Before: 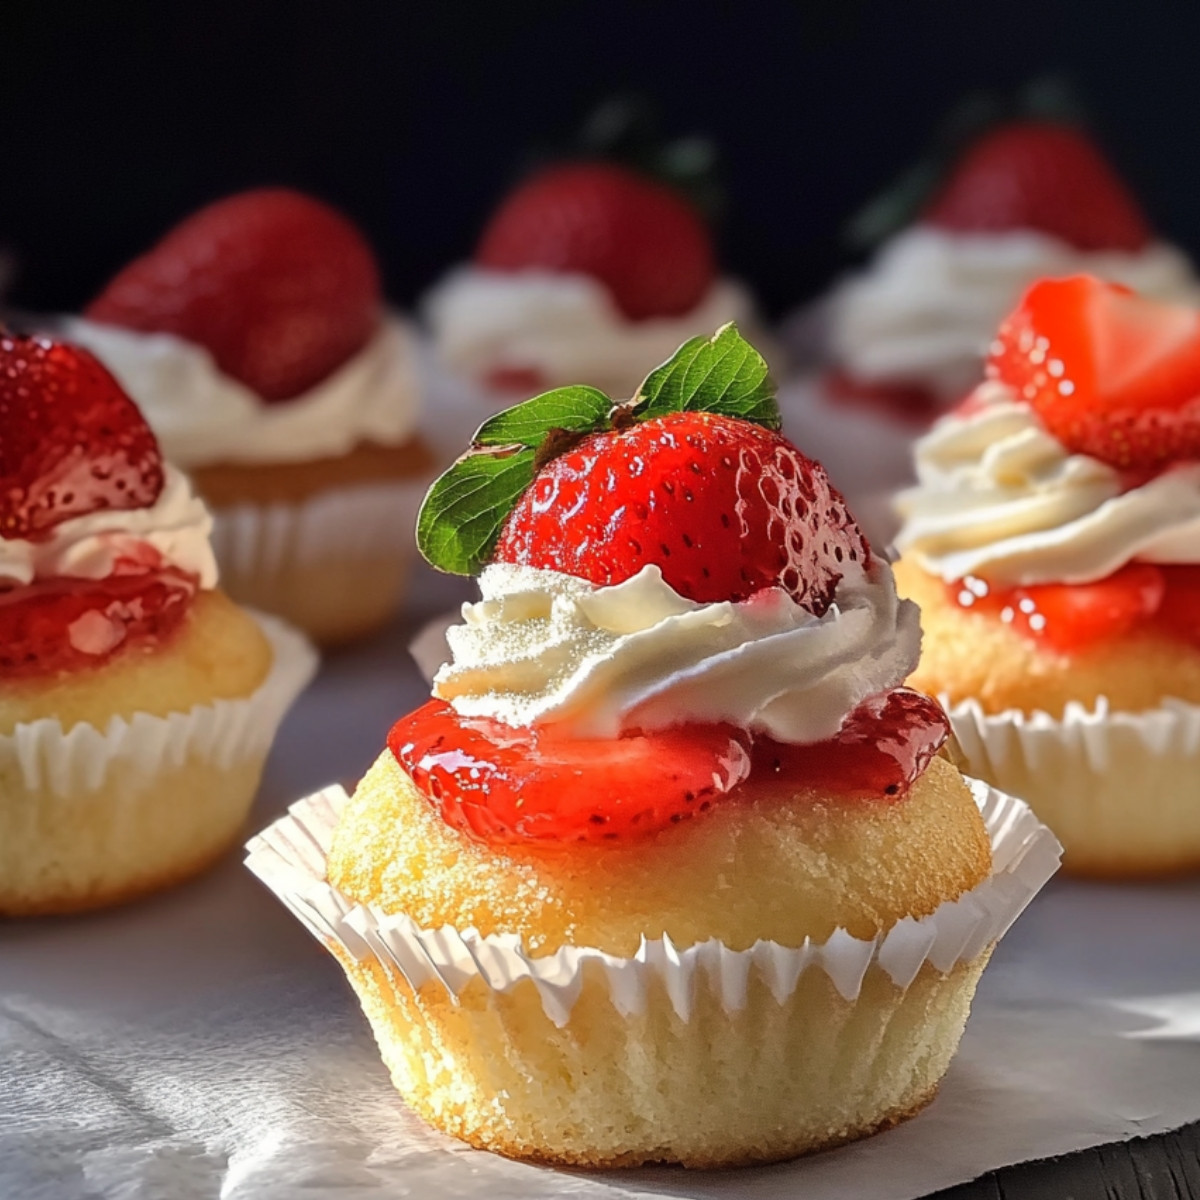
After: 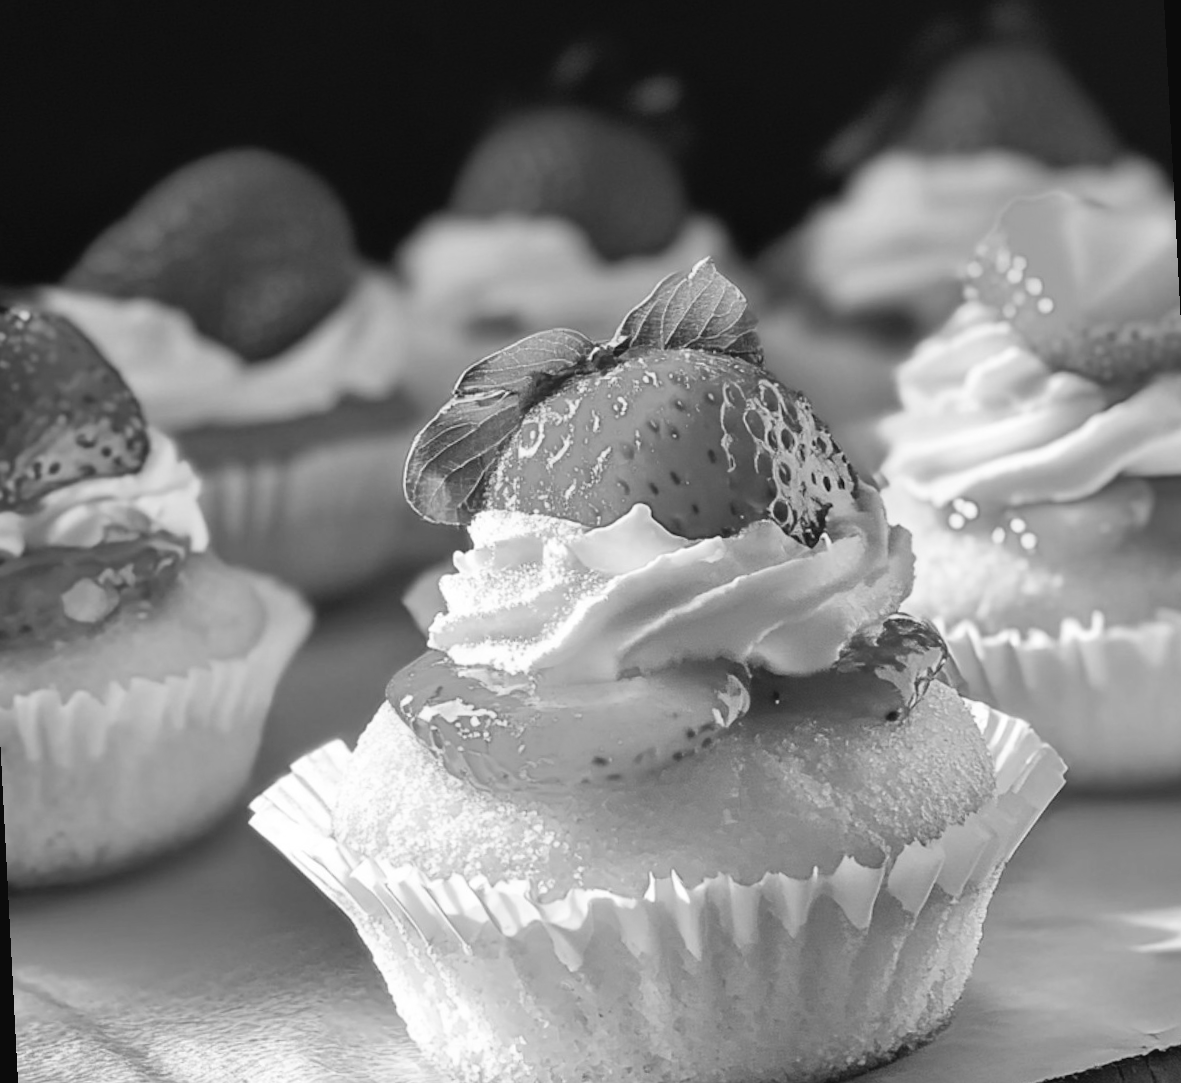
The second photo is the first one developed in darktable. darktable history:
rotate and perspective: rotation -3°, crop left 0.031, crop right 0.968, crop top 0.07, crop bottom 0.93
contrast brightness saturation: contrast 0.14, brightness 0.21
color balance: lift [1, 0.994, 1.002, 1.006], gamma [0.957, 1.081, 1.016, 0.919], gain [0.97, 0.972, 1.01, 1.028], input saturation 91.06%, output saturation 79.8%
white balance: red 1.042, blue 1.17
monochrome: on, module defaults
